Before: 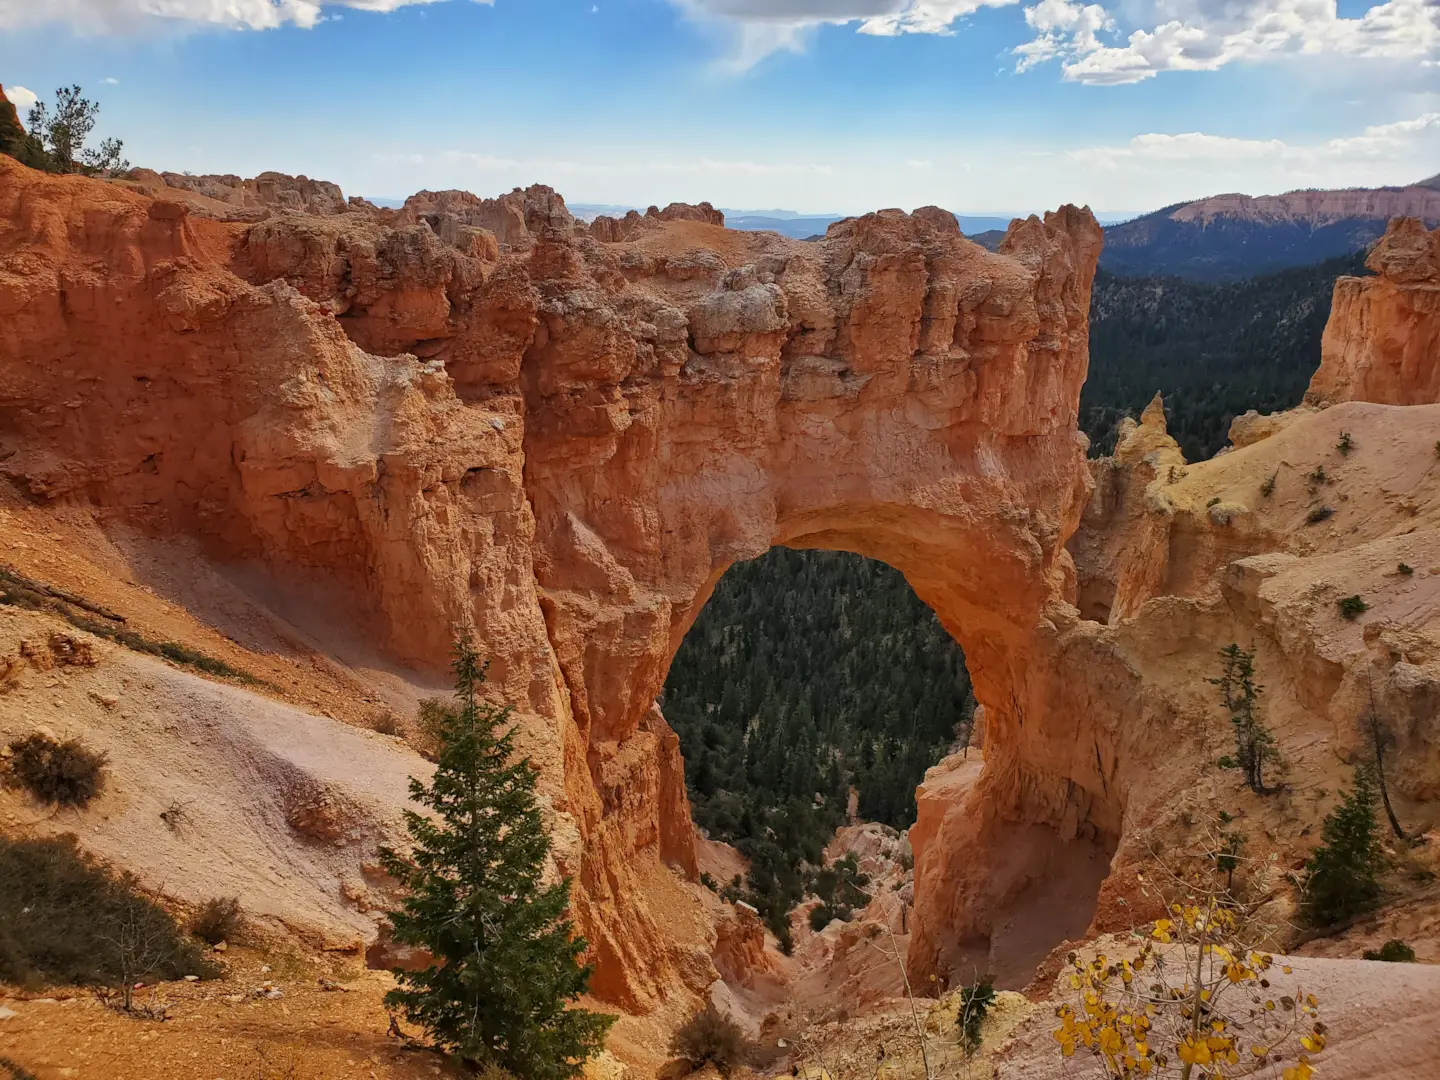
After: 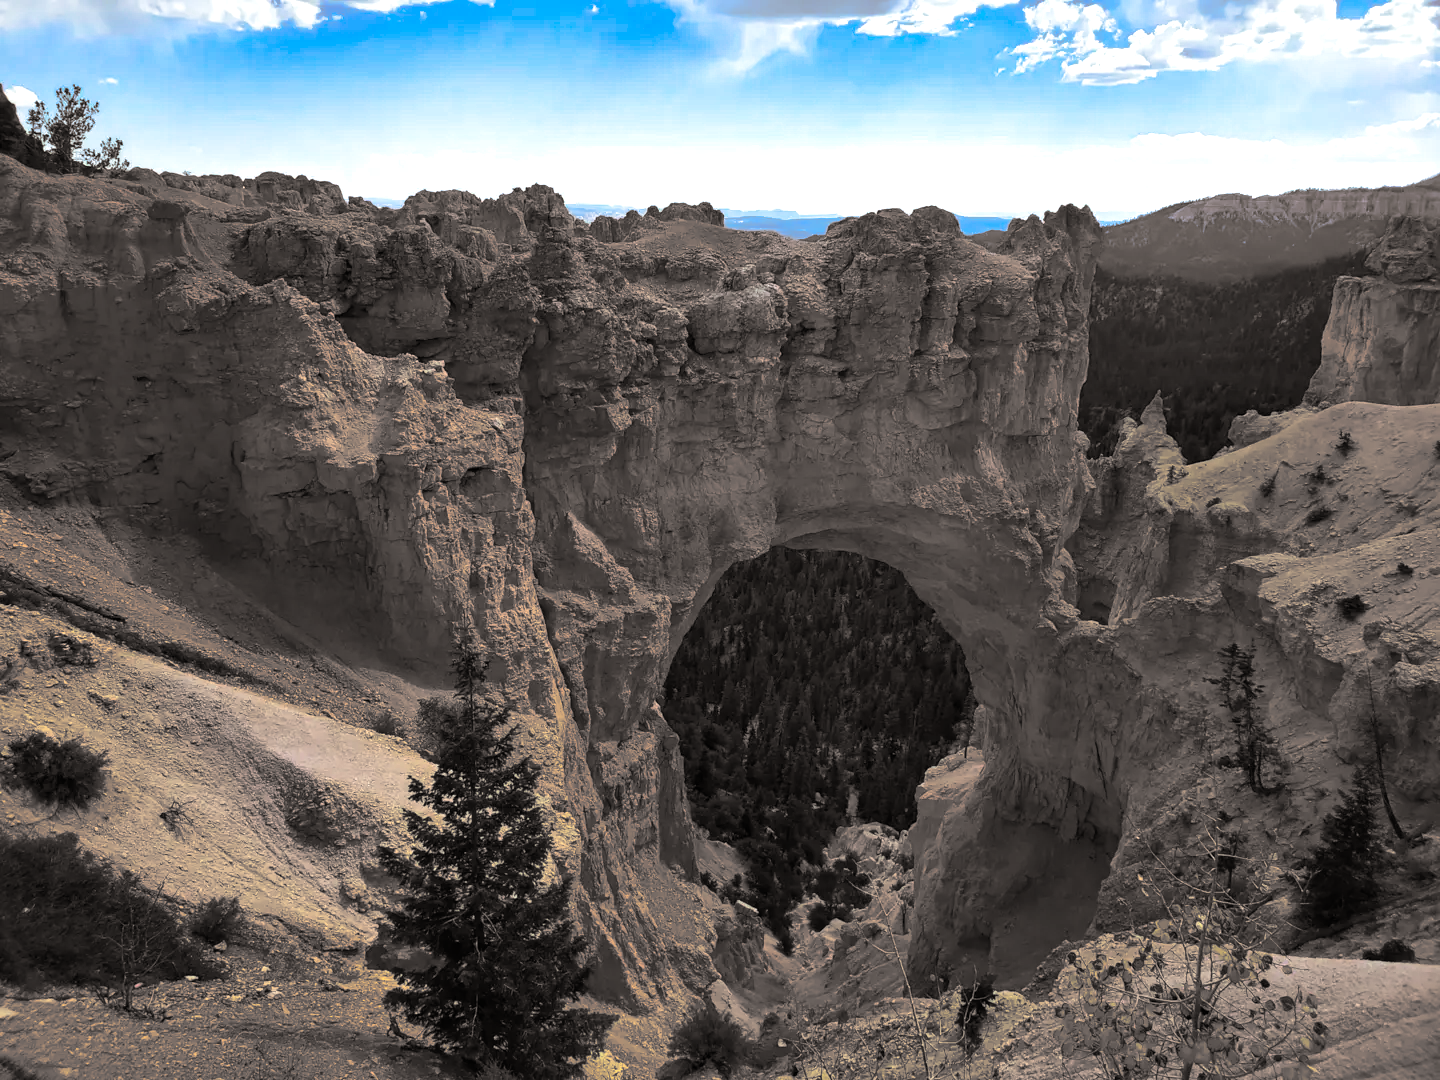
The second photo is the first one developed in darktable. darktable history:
exposure: exposure 0.014 EV, compensate highlight preservation false
split-toning: shadows › hue 26°, shadows › saturation 0.09, highlights › hue 40°, highlights › saturation 0.18, balance -63, compress 0%
color balance rgb: linear chroma grading › global chroma 9%, perceptual saturation grading › global saturation 36%, perceptual saturation grading › shadows 35%, perceptual brilliance grading › global brilliance 15%, perceptual brilliance grading › shadows -35%, global vibrance 15%
white balance: red 0.925, blue 1.046
